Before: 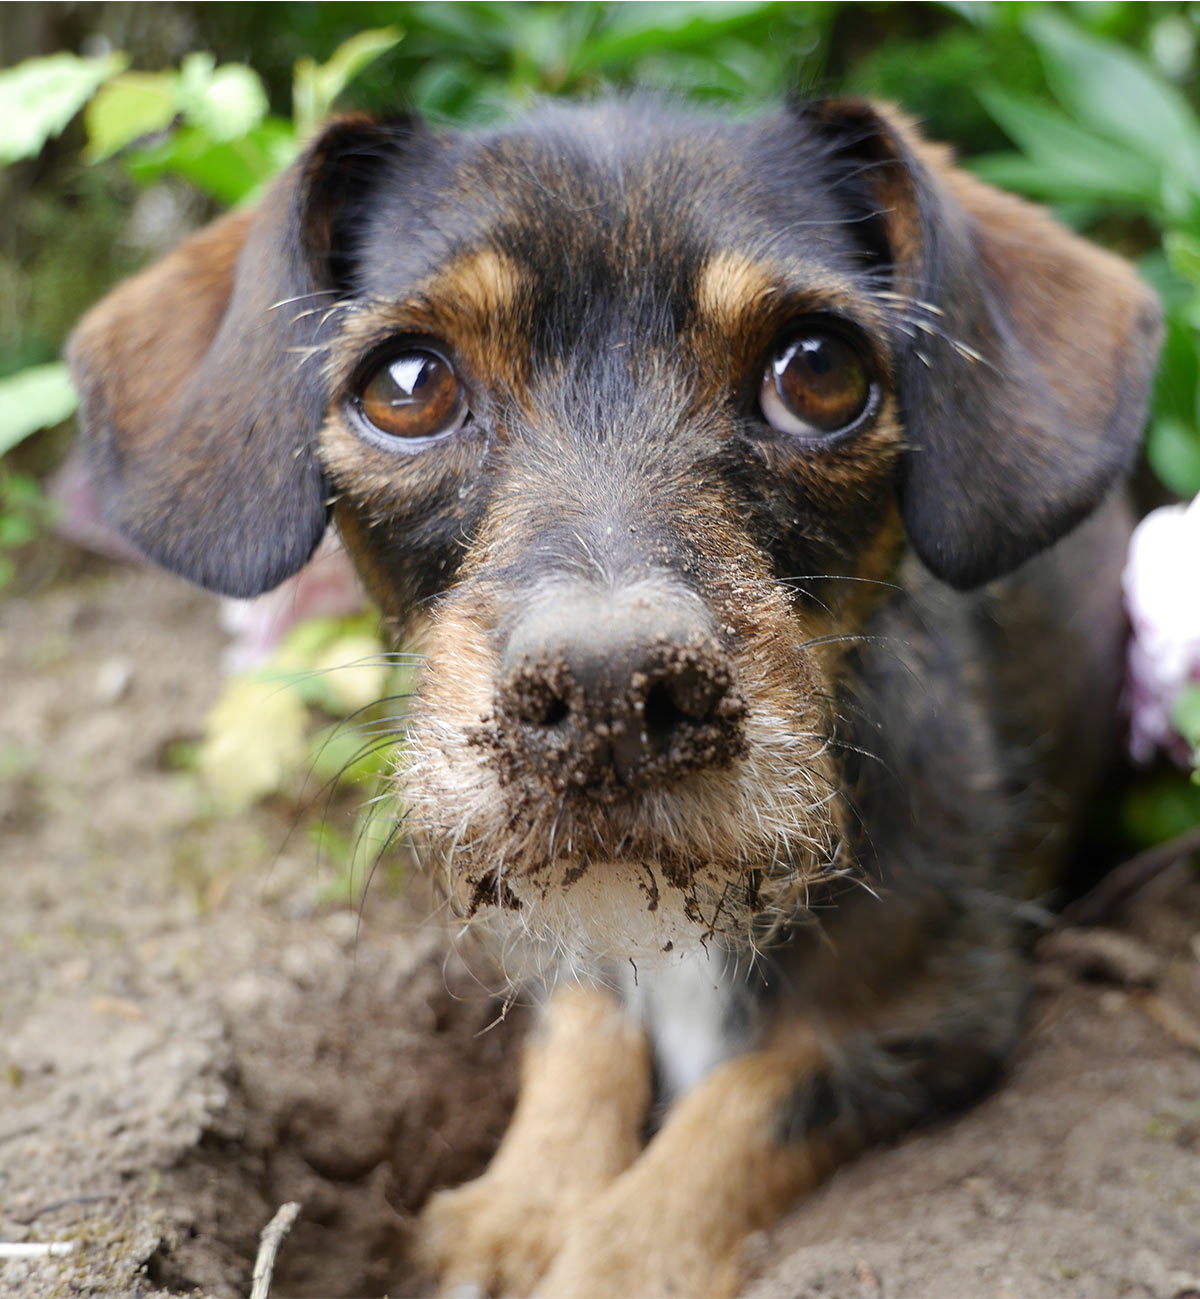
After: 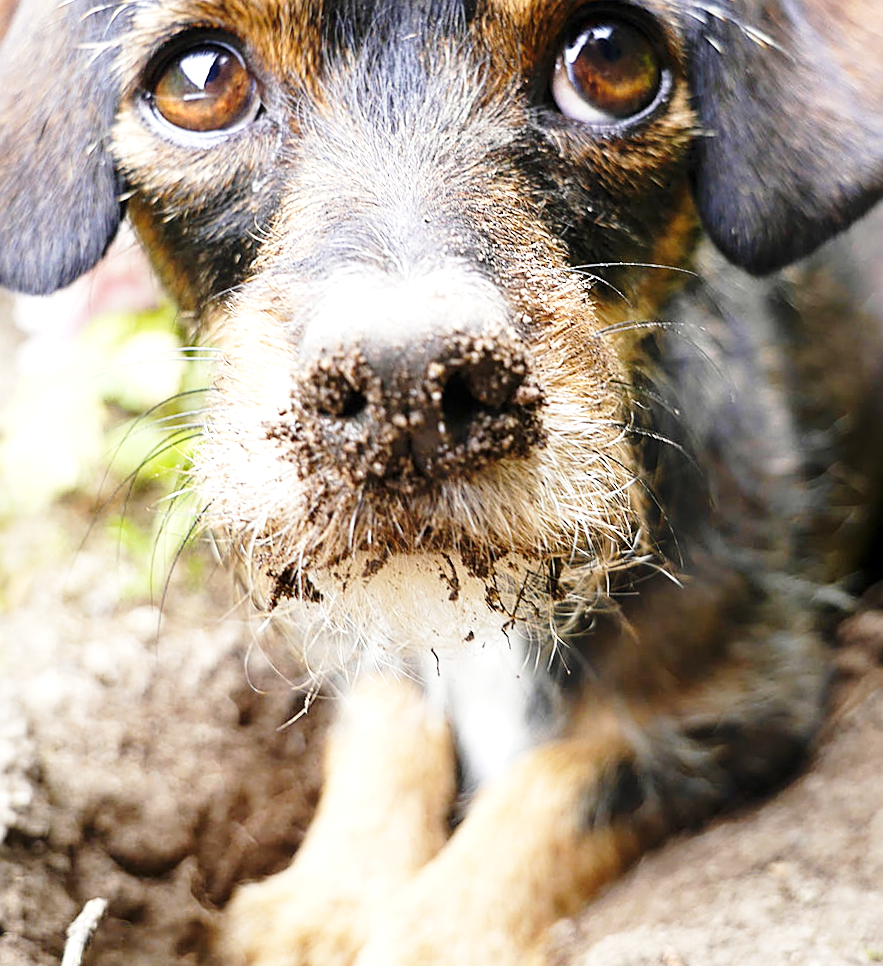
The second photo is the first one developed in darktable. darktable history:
exposure: exposure 0.6 EV, compensate highlight preservation false
sharpen: on, module defaults
base curve: curves: ch0 [(0, 0) (0.028, 0.03) (0.121, 0.232) (0.46, 0.748) (0.859, 0.968) (1, 1)], preserve colors none
rotate and perspective: rotation -1°, crop left 0.011, crop right 0.989, crop top 0.025, crop bottom 0.975
crop: left 16.871%, top 22.857%, right 9.116%
local contrast: highlights 100%, shadows 100%, detail 120%, midtone range 0.2
